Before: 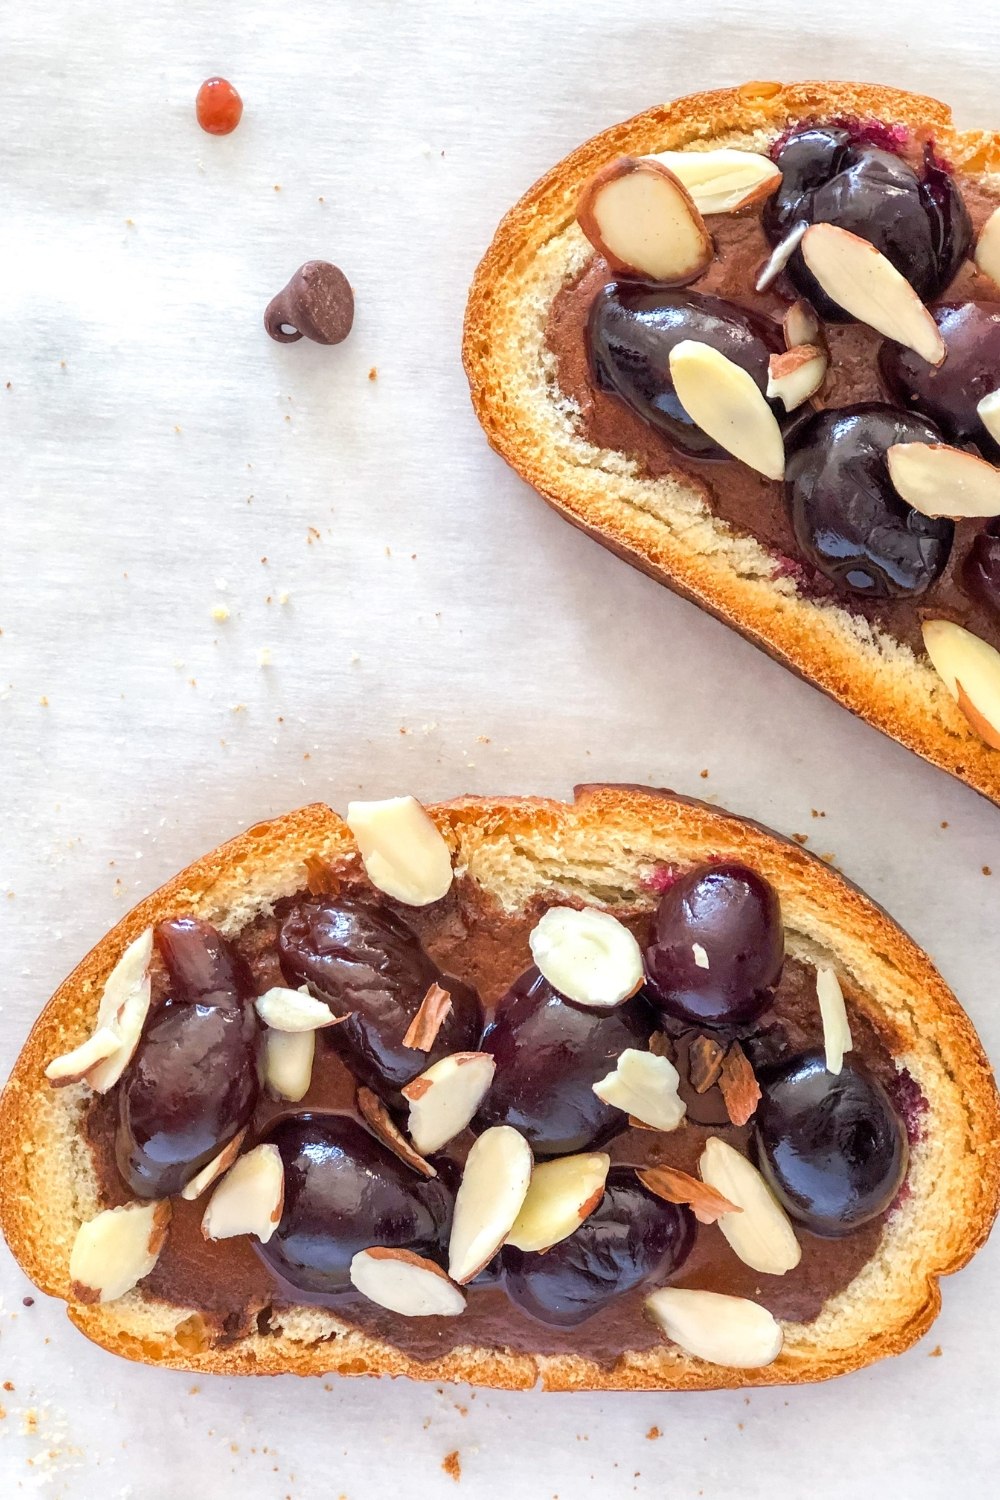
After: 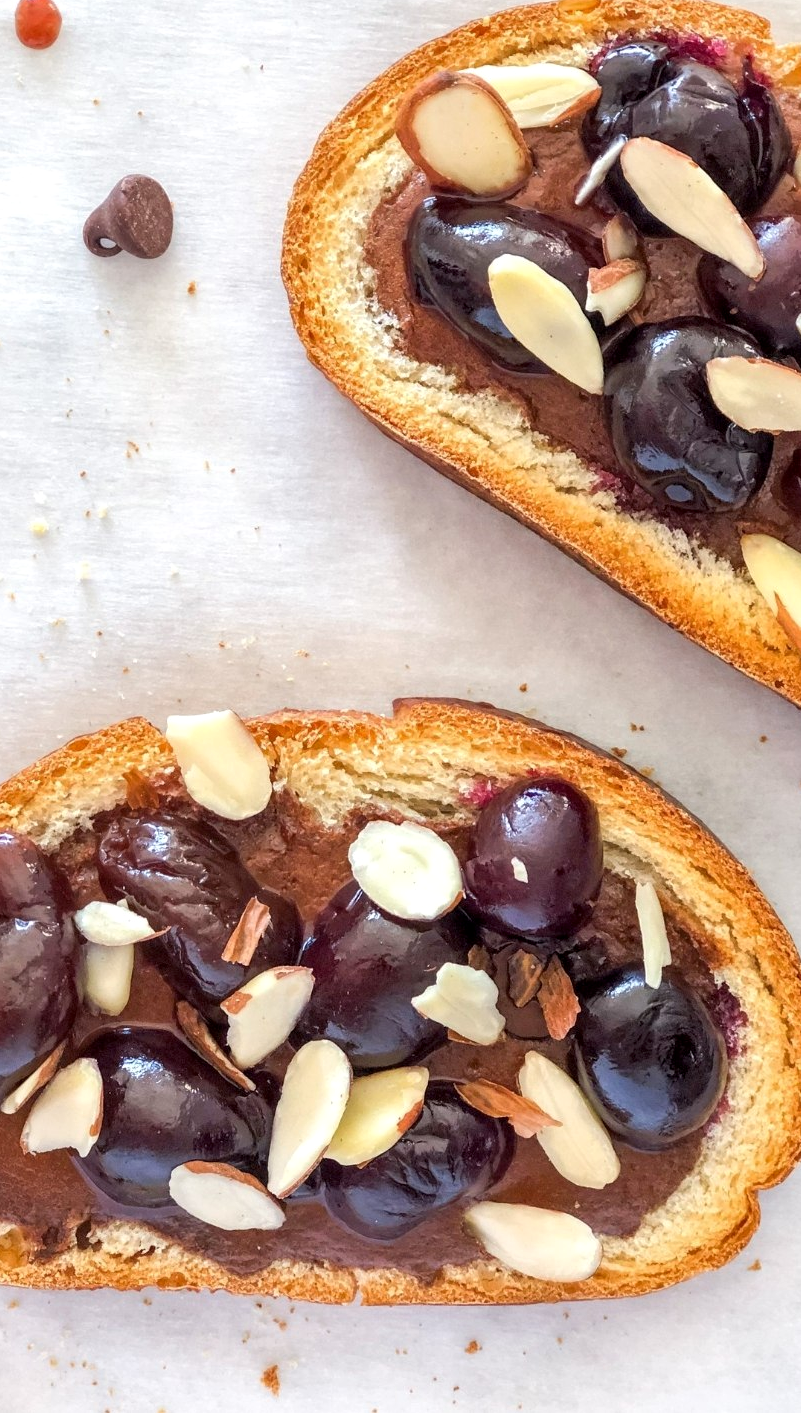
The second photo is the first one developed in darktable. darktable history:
crop and rotate: left 18.137%, top 5.765%, right 1.75%
local contrast: highlights 101%, shadows 100%, detail 119%, midtone range 0.2
